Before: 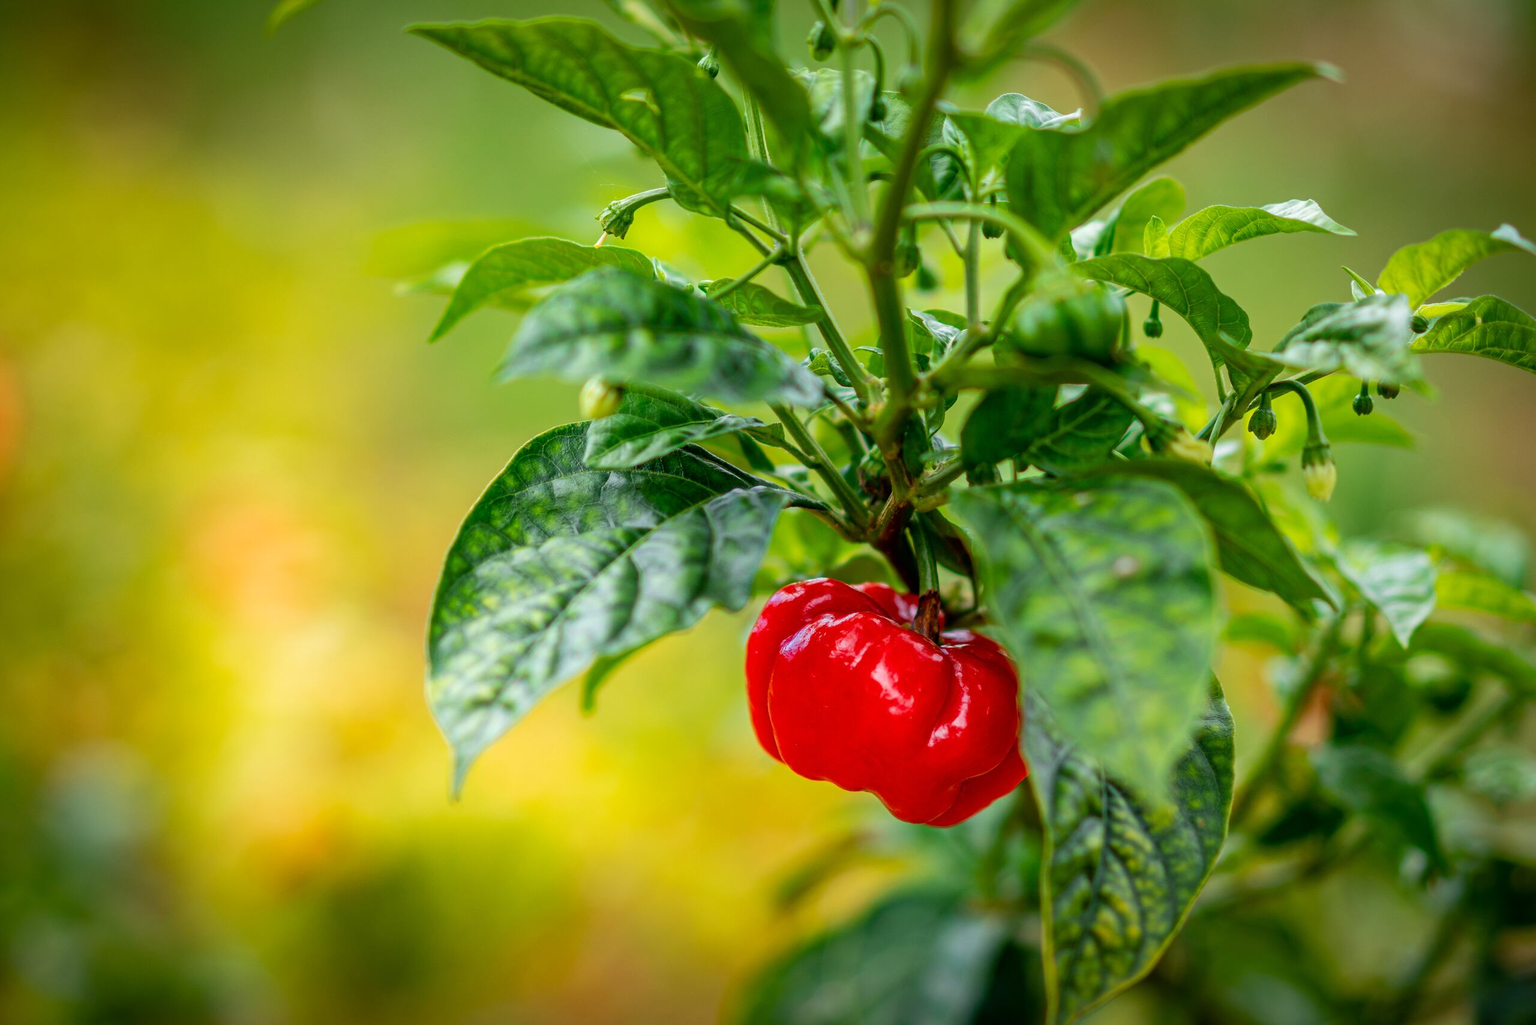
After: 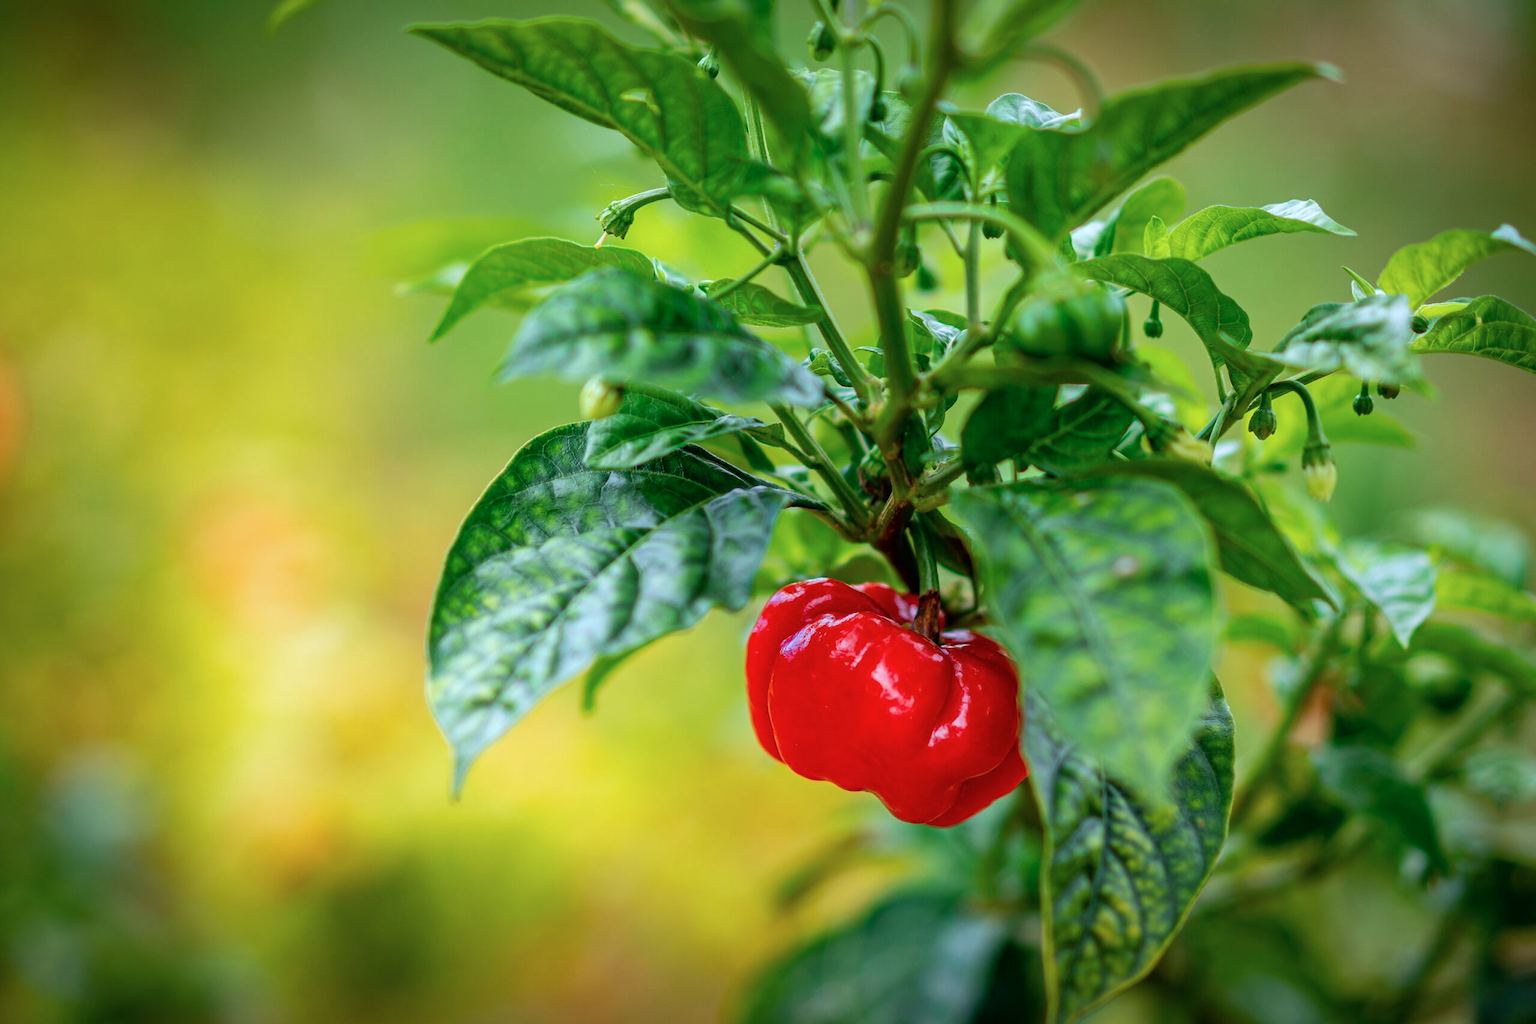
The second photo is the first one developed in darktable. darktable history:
color calibration: gray › normalize channels true, illuminant as shot in camera, x 0.369, y 0.376, temperature 4327.95 K, gamut compression 0.02
